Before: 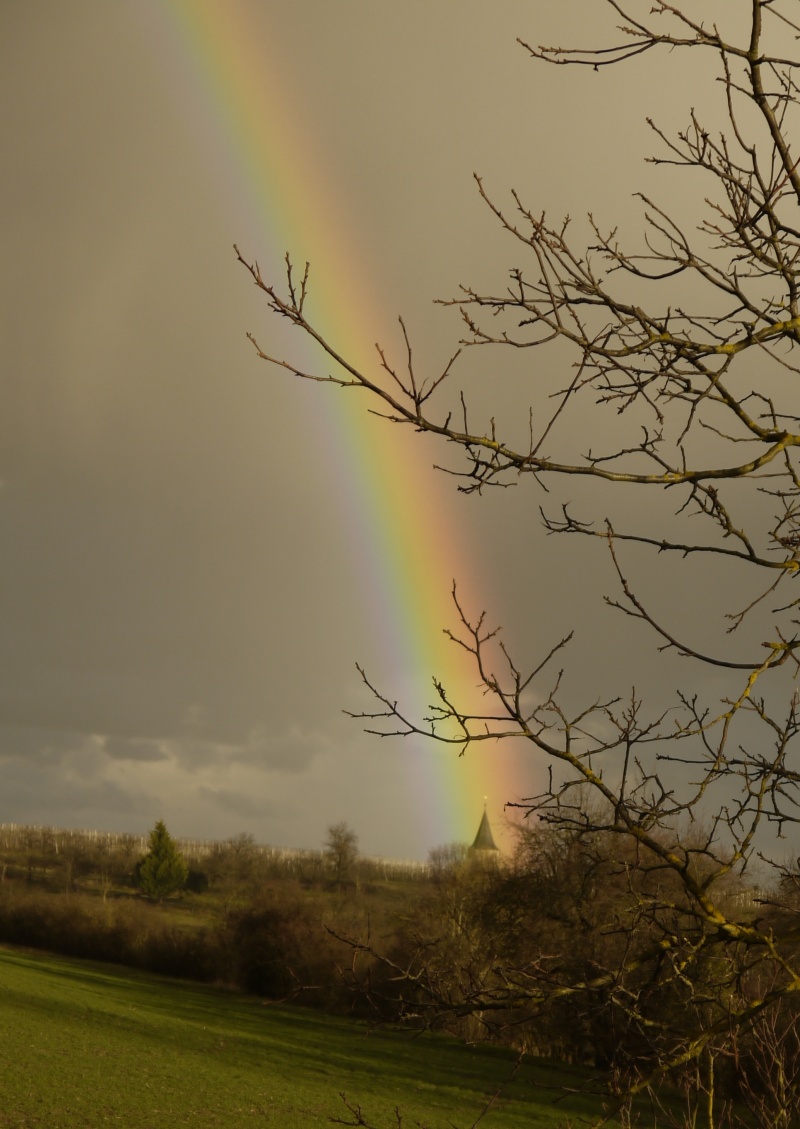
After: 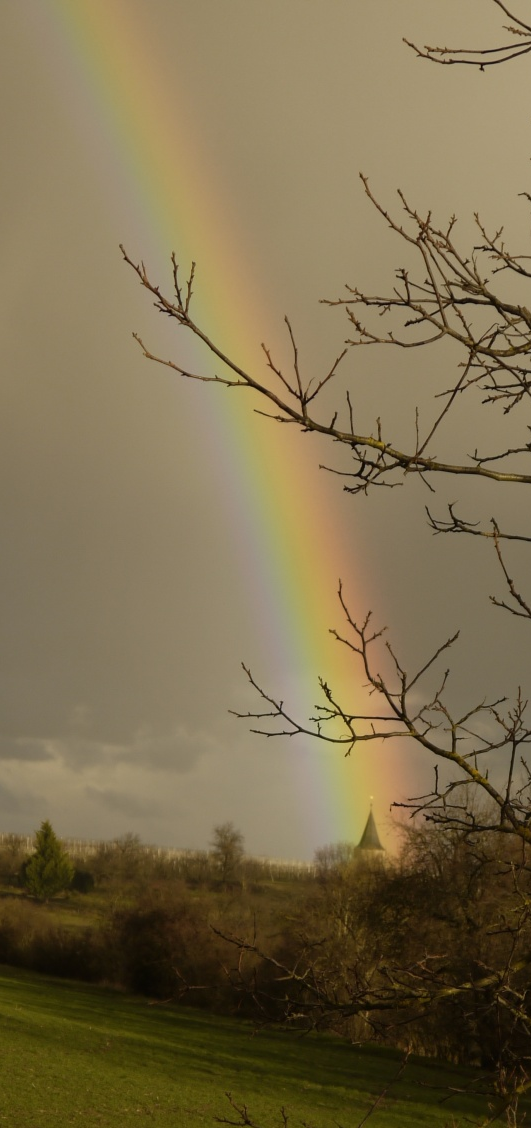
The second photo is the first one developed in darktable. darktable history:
crop and rotate: left 14.318%, right 19.211%
